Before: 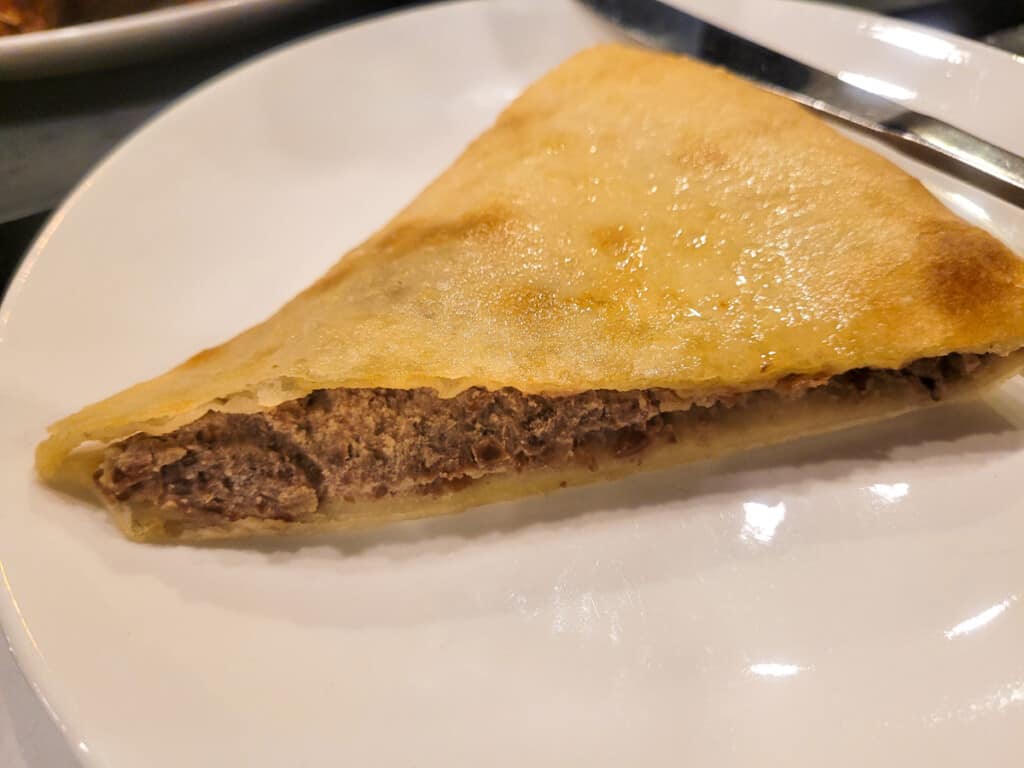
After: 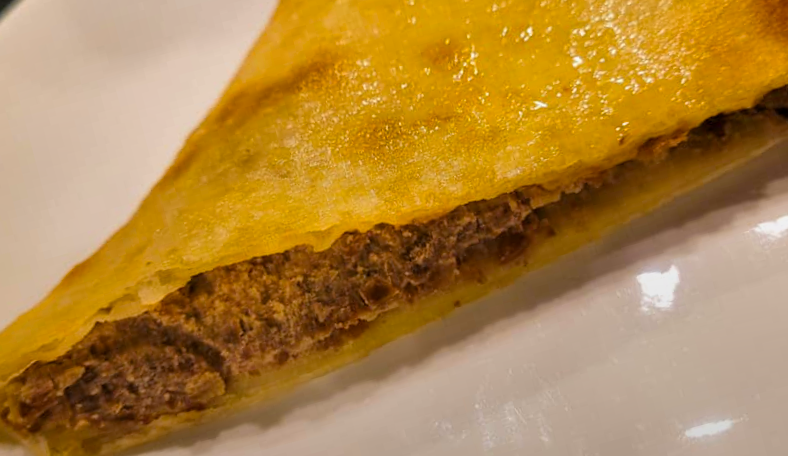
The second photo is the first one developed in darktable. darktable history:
crop: left 9.807%, top 6.259%, right 7.334%, bottom 2.177%
color balance rgb: perceptual saturation grading › global saturation 25%, global vibrance 20%
shadows and highlights: shadows 43.71, white point adjustment -1.46, soften with gaussian
graduated density: rotation -180°, offset 27.42
rotate and perspective: rotation -14.8°, crop left 0.1, crop right 0.903, crop top 0.25, crop bottom 0.748
